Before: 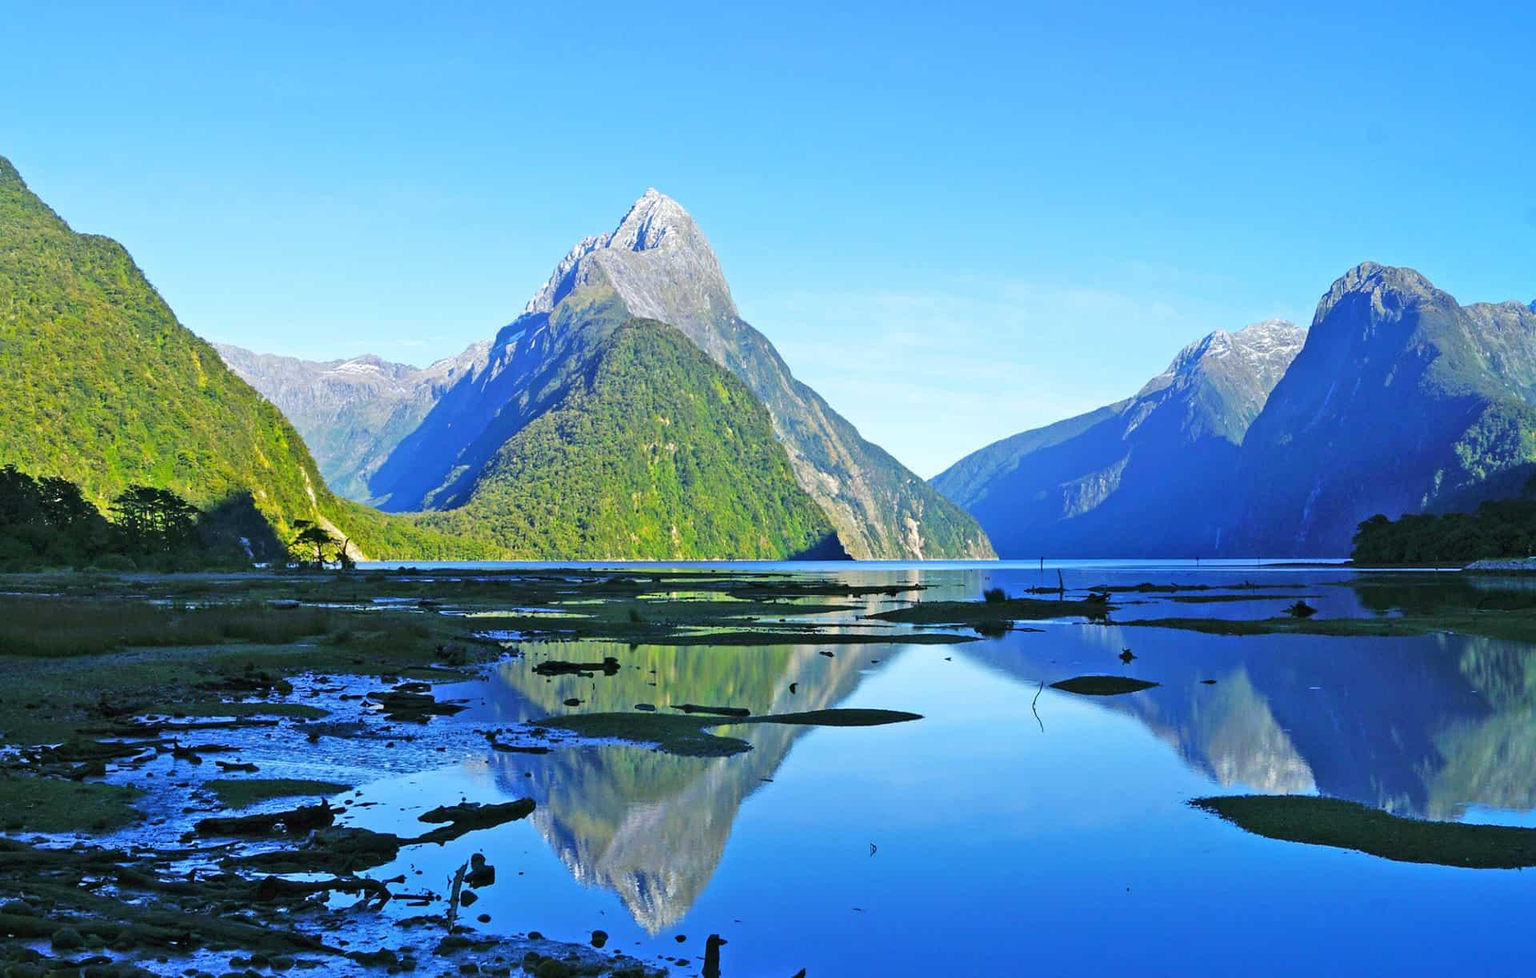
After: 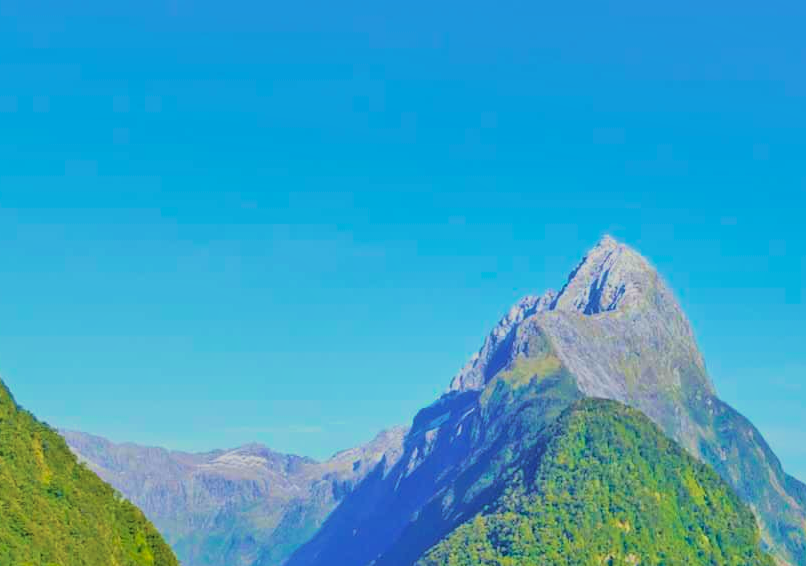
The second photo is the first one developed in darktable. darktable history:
filmic rgb: black relative exposure -7.82 EV, white relative exposure 4.29 EV, hardness 3.86, color science v6 (2022)
crop and rotate: left 10.817%, top 0.062%, right 47.194%, bottom 53.626%
velvia: strength 74%
shadows and highlights: on, module defaults
